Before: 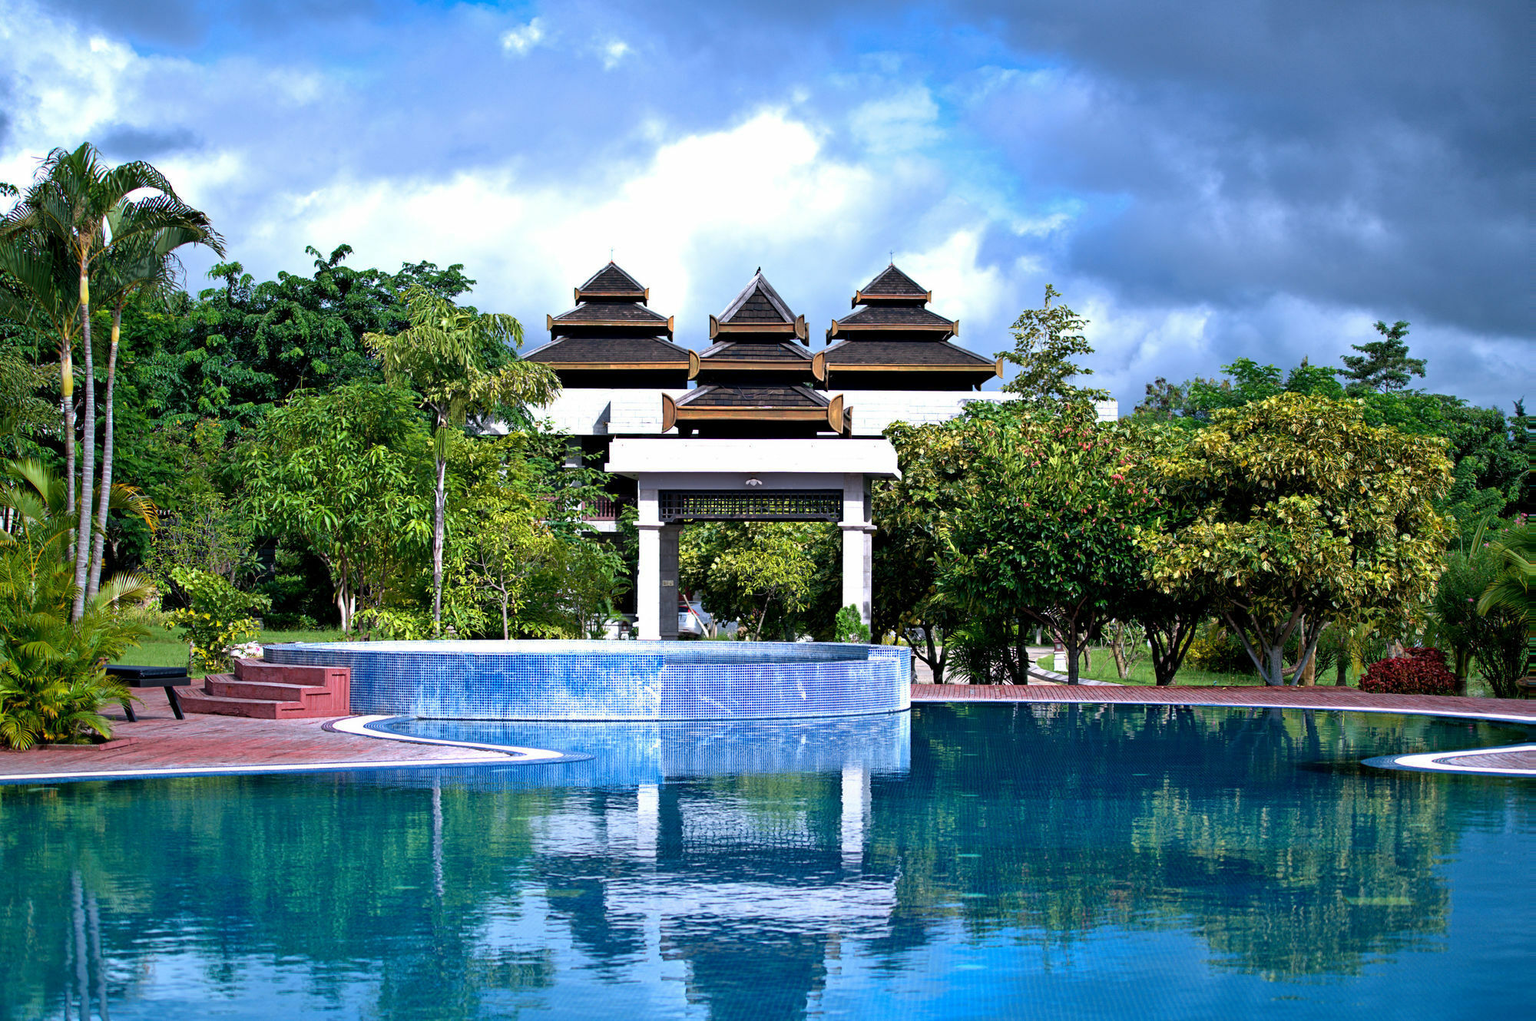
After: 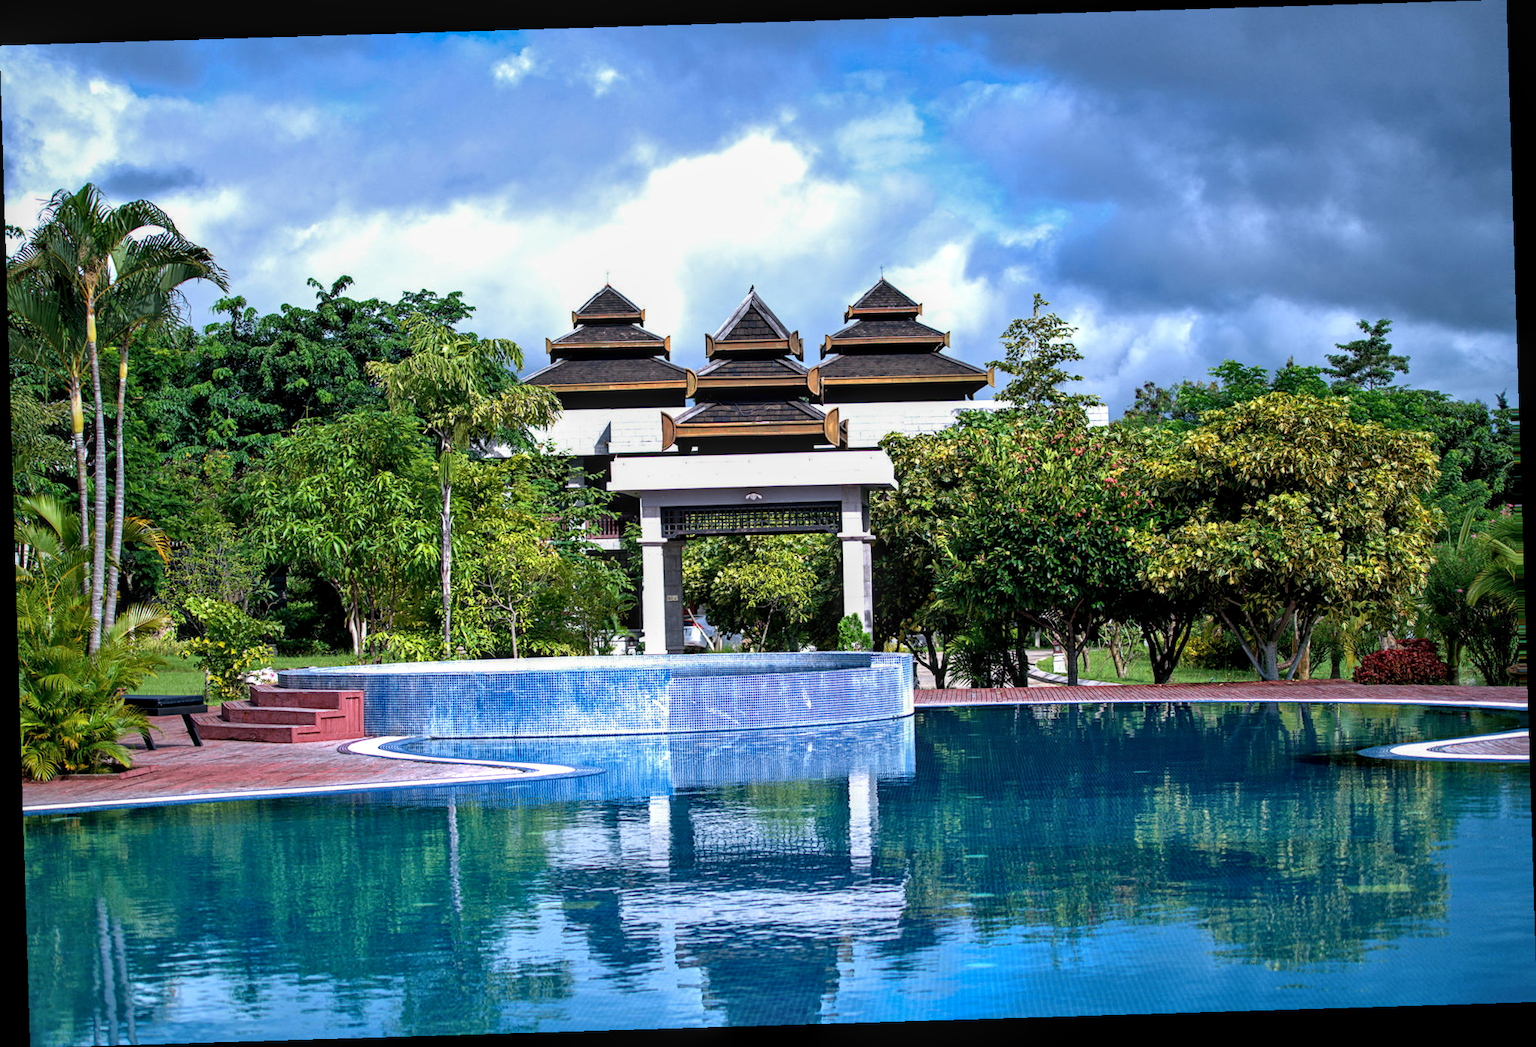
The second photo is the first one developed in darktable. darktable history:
local contrast: on, module defaults
rotate and perspective: rotation -1.75°, automatic cropping off
